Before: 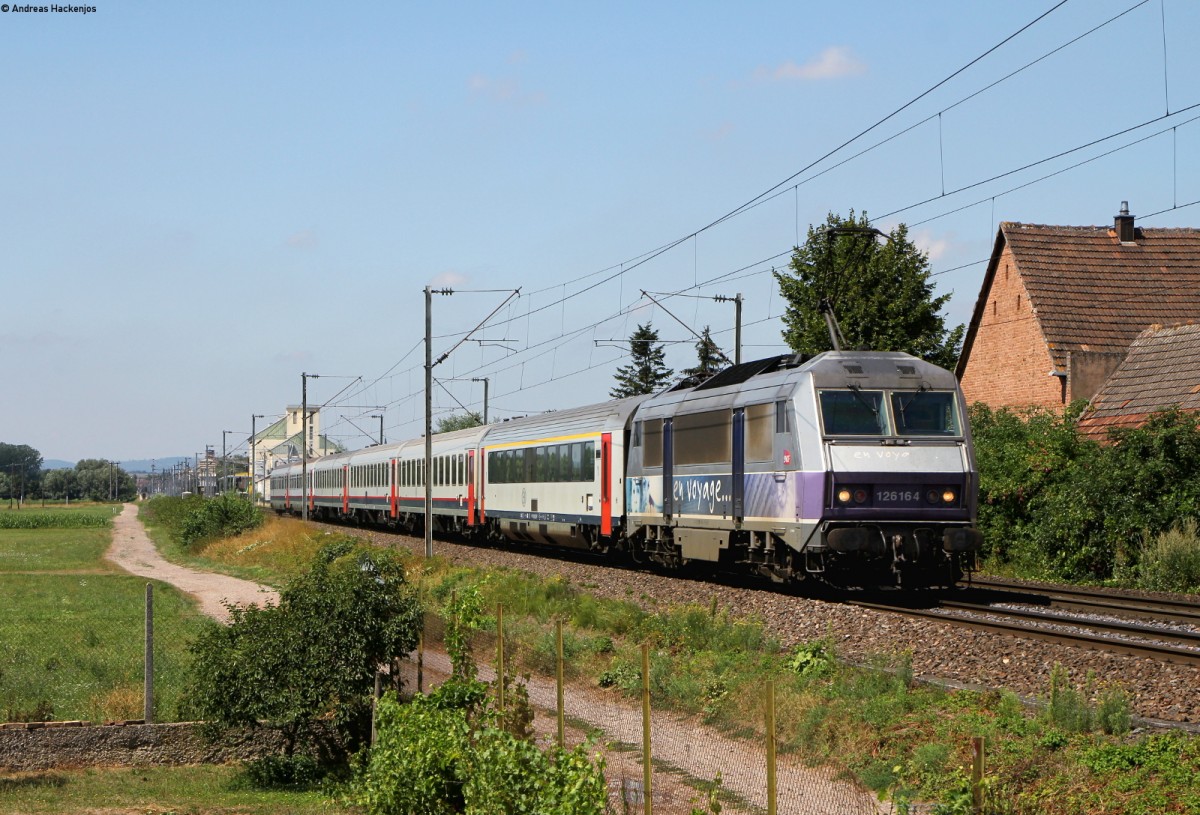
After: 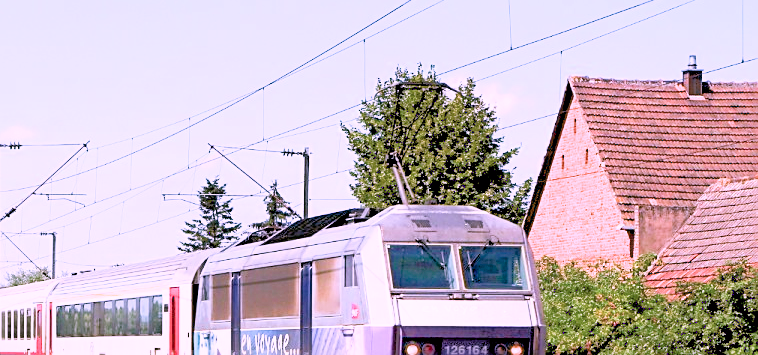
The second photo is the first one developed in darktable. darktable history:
crop: left 36.065%, top 18.015%, right 0.697%, bottom 38.337%
color correction: highlights a* 15.48, highlights b* -20.7
exposure: black level correction 0.006, exposure 2.064 EV, compensate highlight preservation false
tone equalizer: -7 EV 0.154 EV, -6 EV 0.635 EV, -5 EV 1.14 EV, -4 EV 1.33 EV, -3 EV 1.18 EV, -2 EV 0.6 EV, -1 EV 0.16 EV
filmic rgb: black relative exposure -7.65 EV, white relative exposure 4.56 EV, hardness 3.61, iterations of high-quality reconstruction 0
sharpen: on, module defaults
velvia: on, module defaults
